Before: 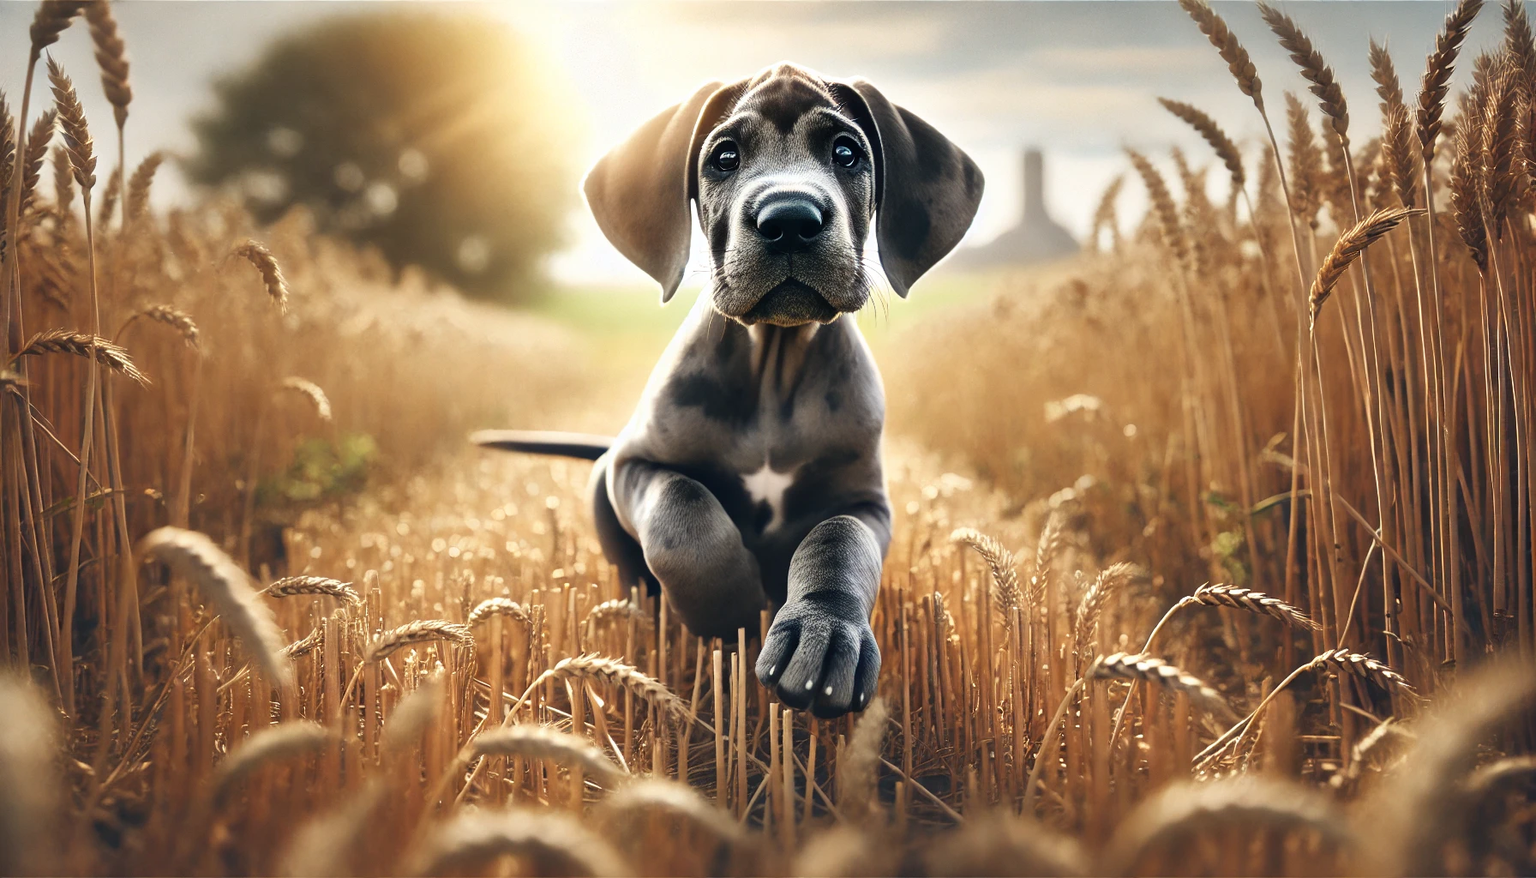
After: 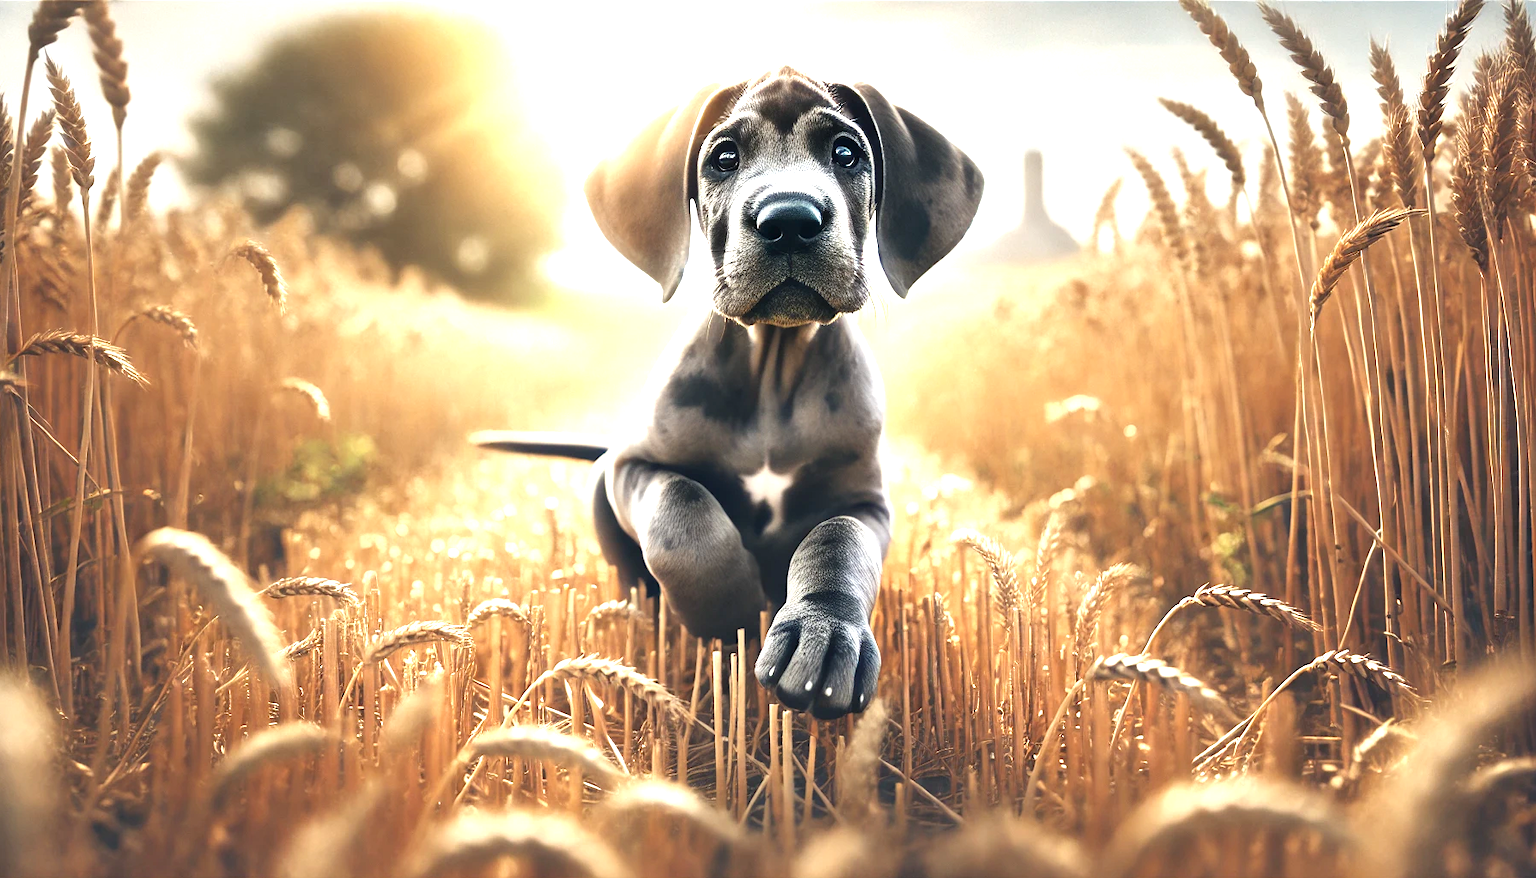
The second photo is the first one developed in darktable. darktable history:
exposure: black level correction 0, exposure 1 EV, compensate exposure bias true, compensate highlight preservation false
crop and rotate: left 0.126%
contrast brightness saturation: saturation -0.04
